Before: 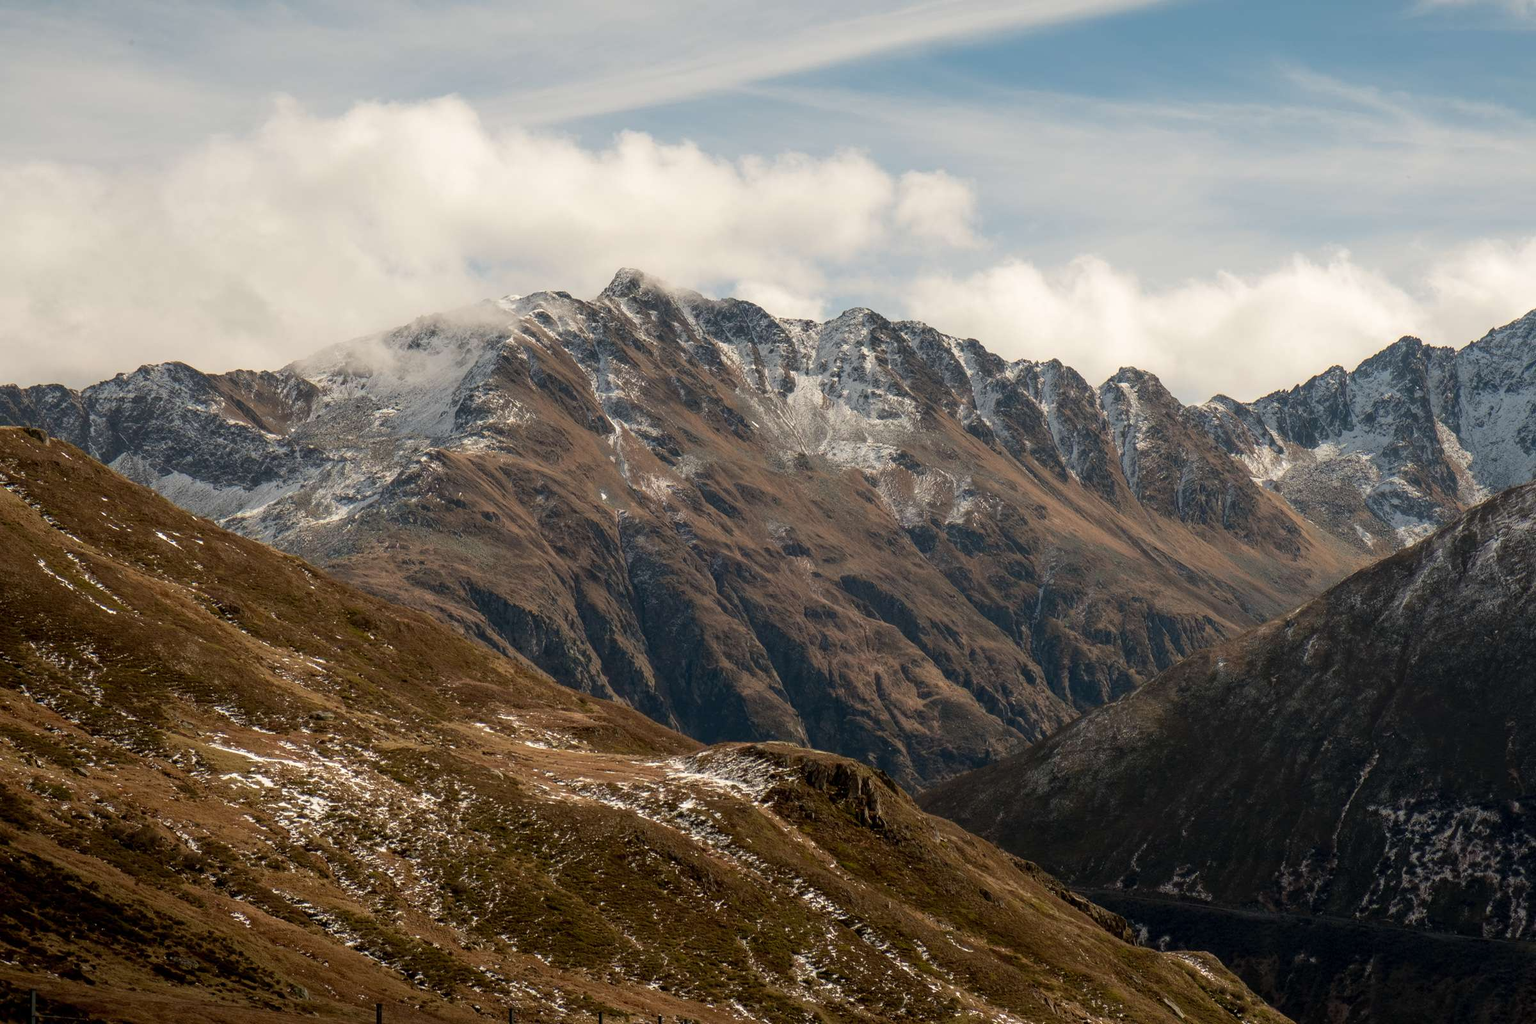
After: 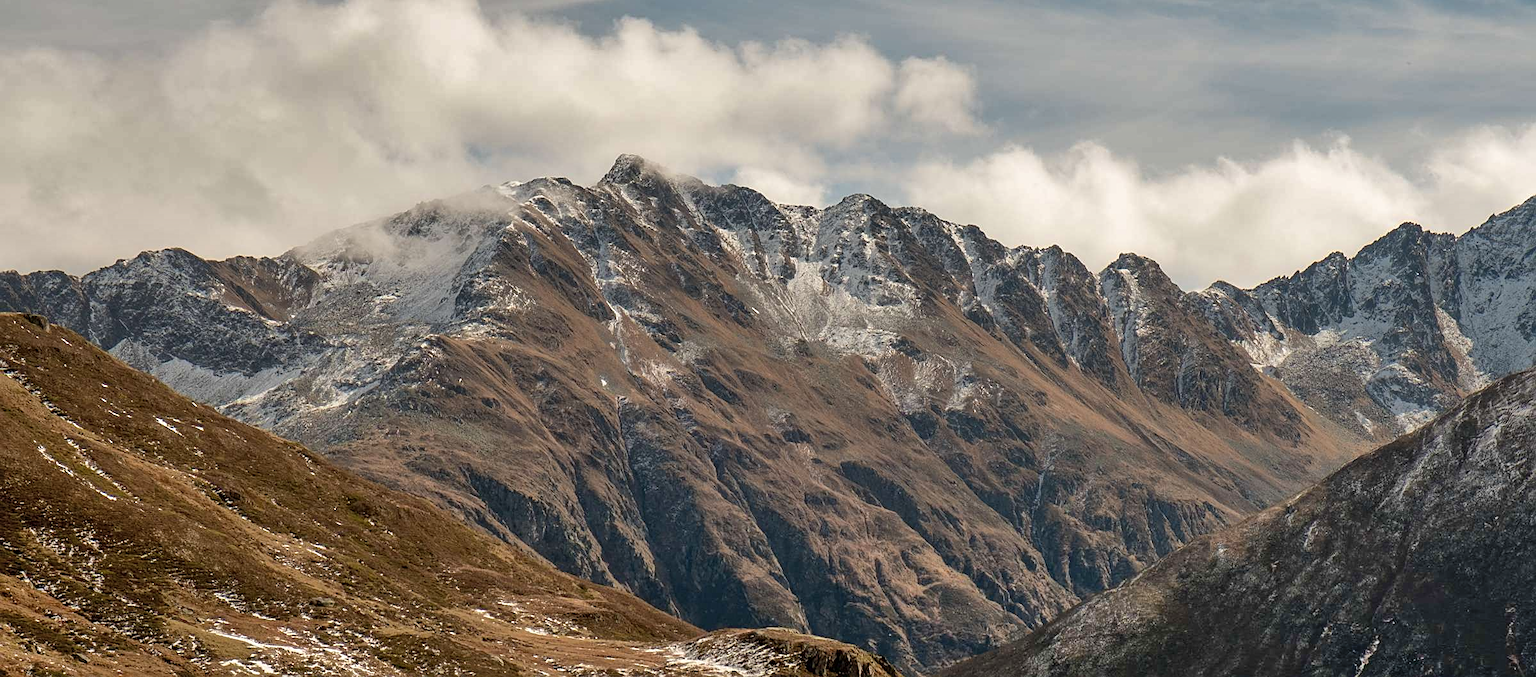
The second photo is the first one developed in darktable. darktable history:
crop: top 11.154%, bottom 22.71%
shadows and highlights: shadows 59.97, highlights -60.31, soften with gaussian
sharpen: on, module defaults
